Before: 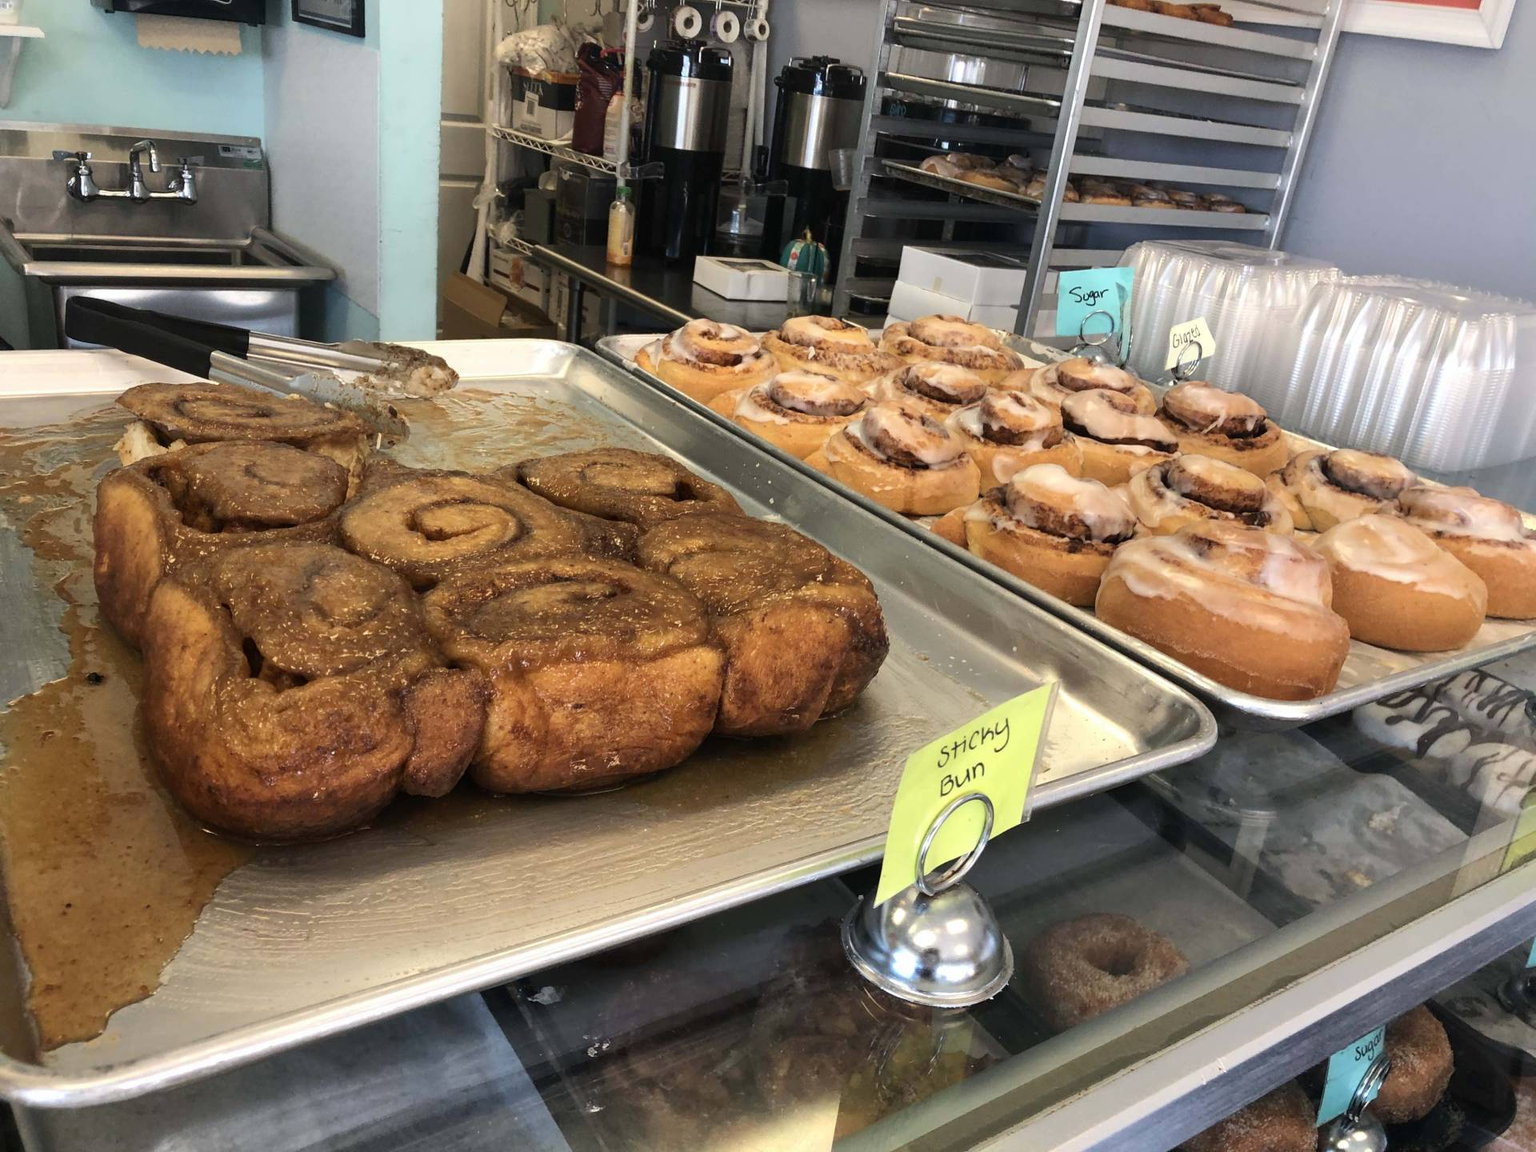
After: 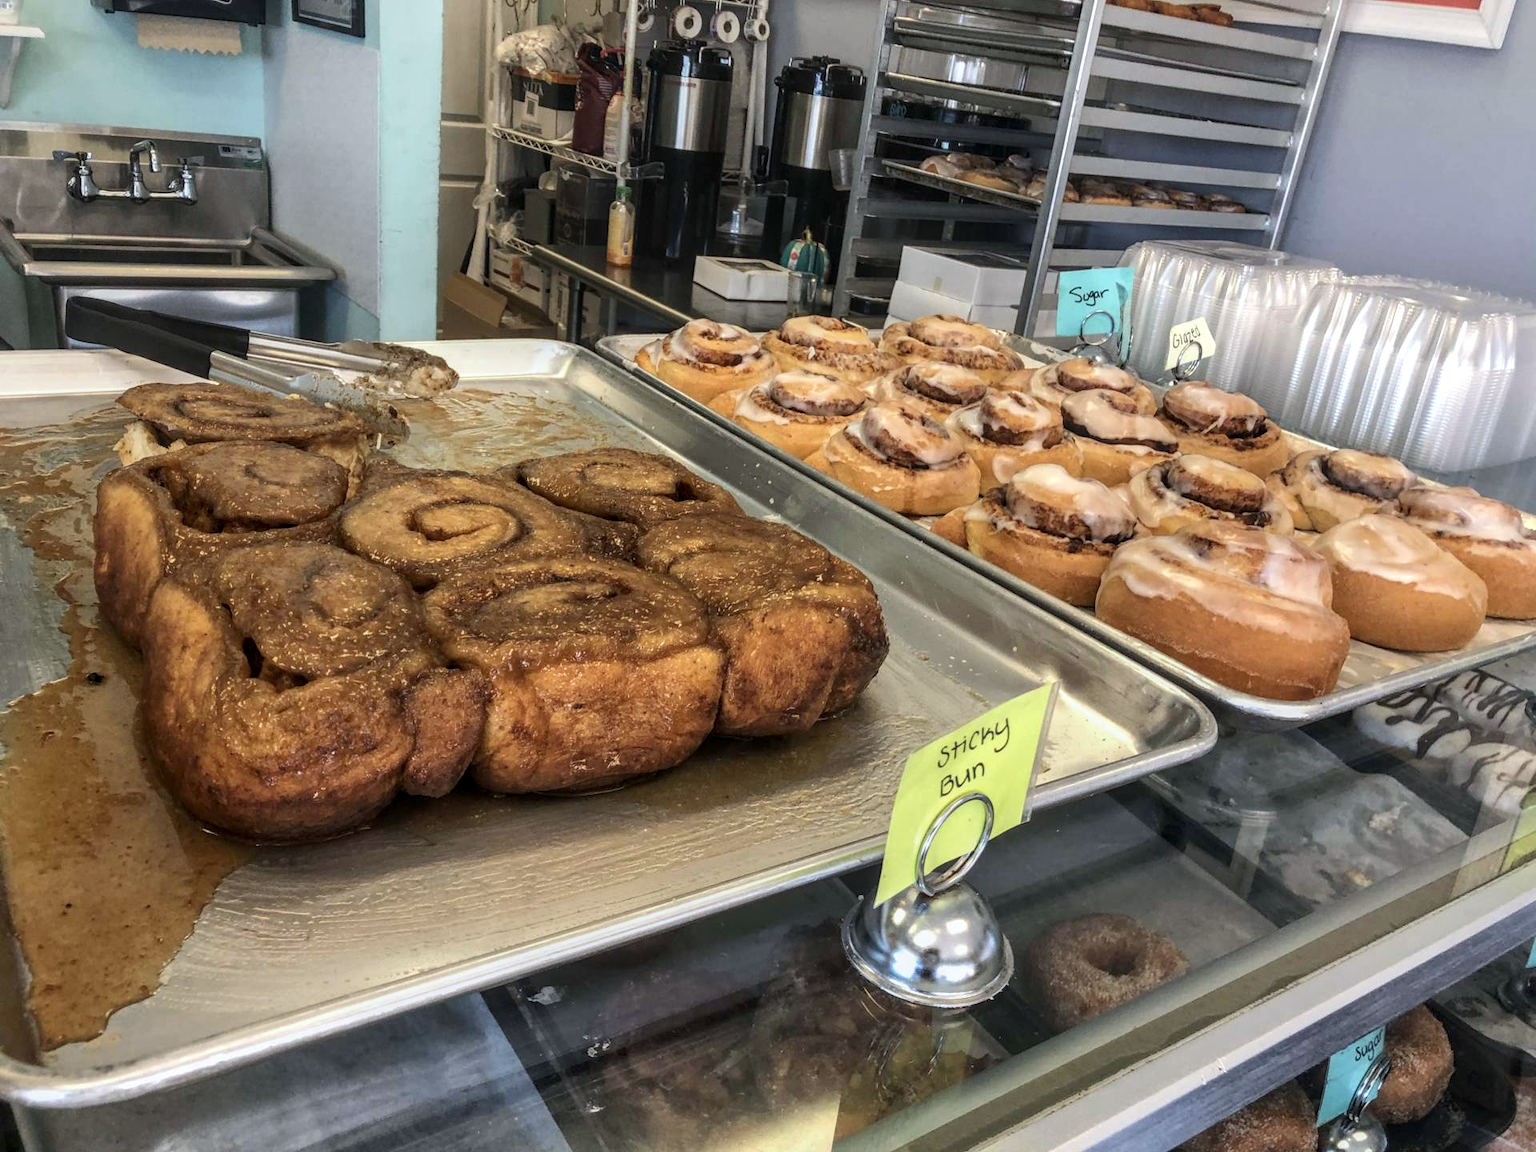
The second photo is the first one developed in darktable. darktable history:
local contrast: highlights 0%, shadows 0%, detail 133%
white balance: red 0.982, blue 1.018
